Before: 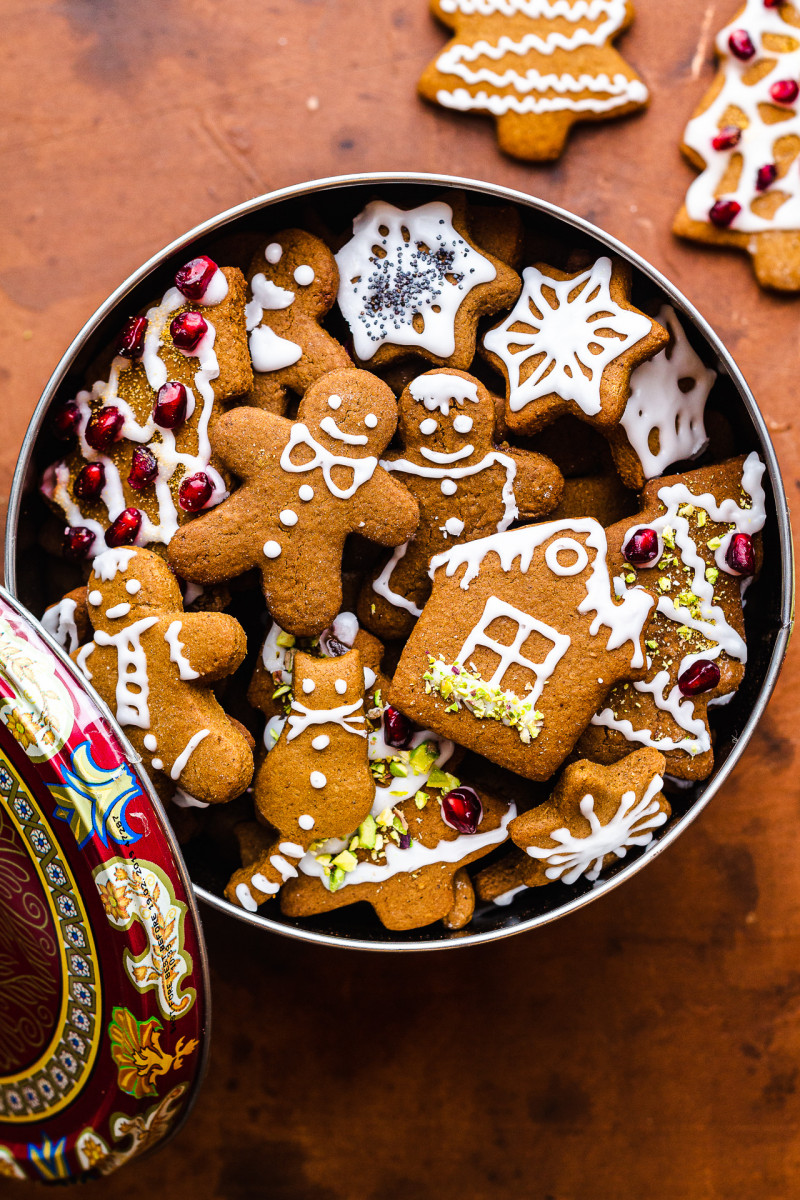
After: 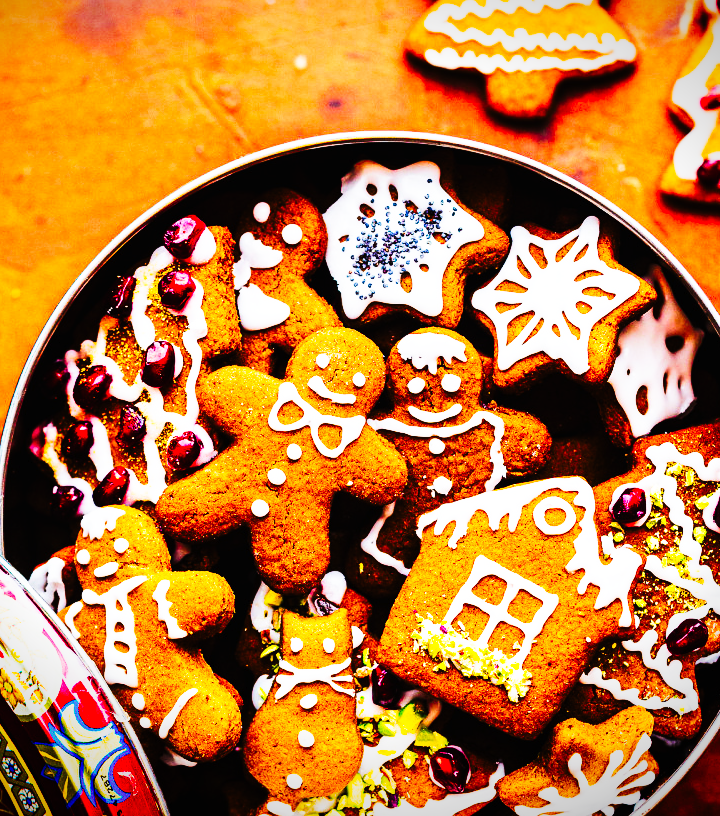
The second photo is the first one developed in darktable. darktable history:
crop: left 1.509%, top 3.452%, right 7.696%, bottom 28.452%
vignetting: fall-off start 97.23%, saturation -0.024, center (-0.033, -0.042), width/height ratio 1.179, unbound false
tone curve: curves: ch0 [(0, 0) (0.003, 0.006) (0.011, 0.008) (0.025, 0.011) (0.044, 0.015) (0.069, 0.019) (0.1, 0.023) (0.136, 0.03) (0.177, 0.042) (0.224, 0.065) (0.277, 0.103) (0.335, 0.177) (0.399, 0.294) (0.468, 0.463) (0.543, 0.639) (0.623, 0.805) (0.709, 0.909) (0.801, 0.967) (0.898, 0.989) (1, 1)], preserve colors none
color balance rgb: perceptual saturation grading › global saturation 25%, perceptual brilliance grading › mid-tones 10%, perceptual brilliance grading › shadows 15%, global vibrance 20%
